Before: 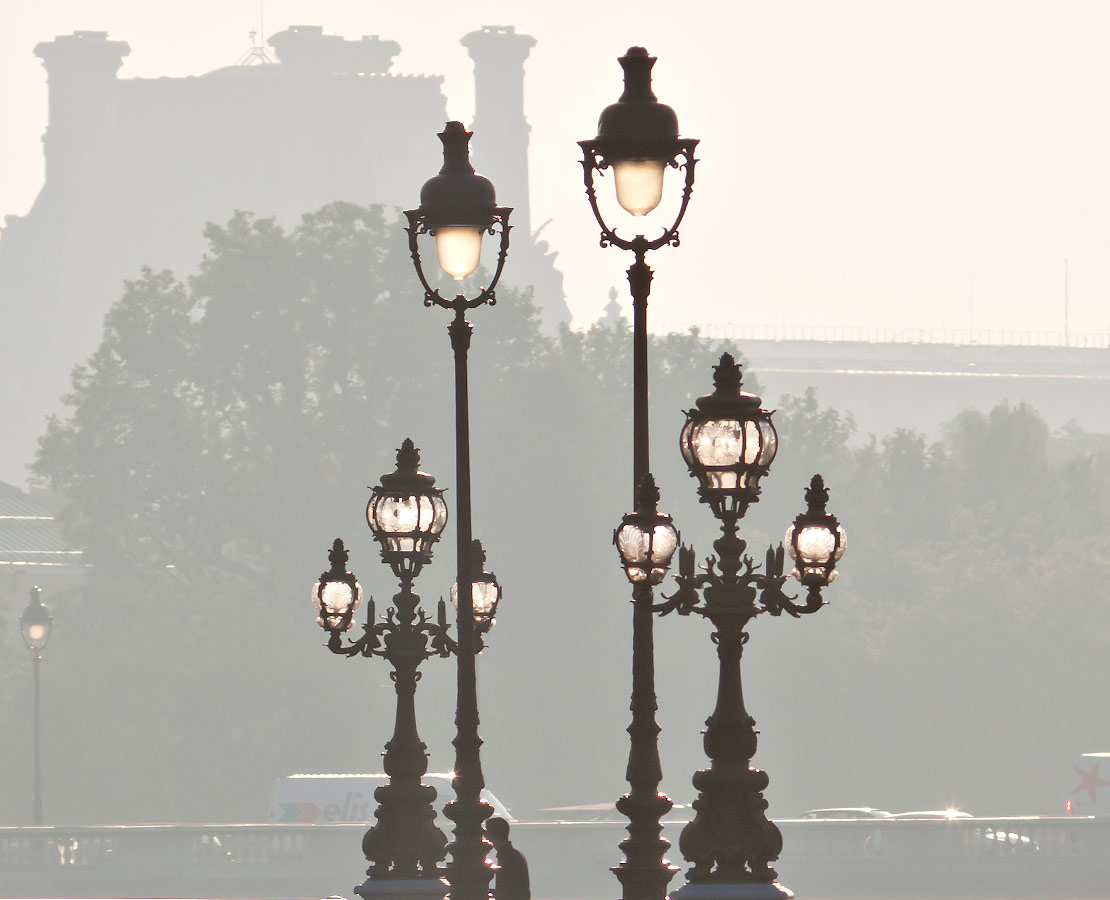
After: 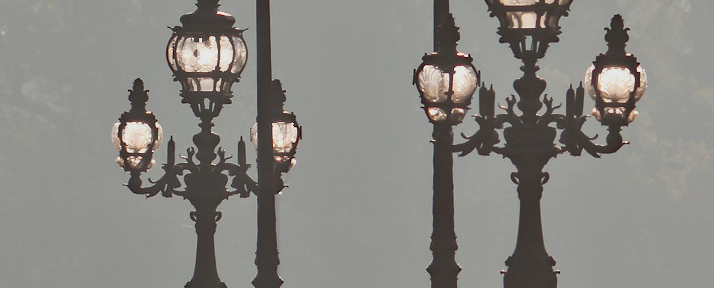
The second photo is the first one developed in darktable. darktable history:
crop: left 18.091%, top 51.13%, right 17.525%, bottom 16.85%
exposure: black level correction -0.036, exposure -0.497 EV, compensate highlight preservation false
haze removal: strength 0.4, distance 0.22, compatibility mode true, adaptive false
